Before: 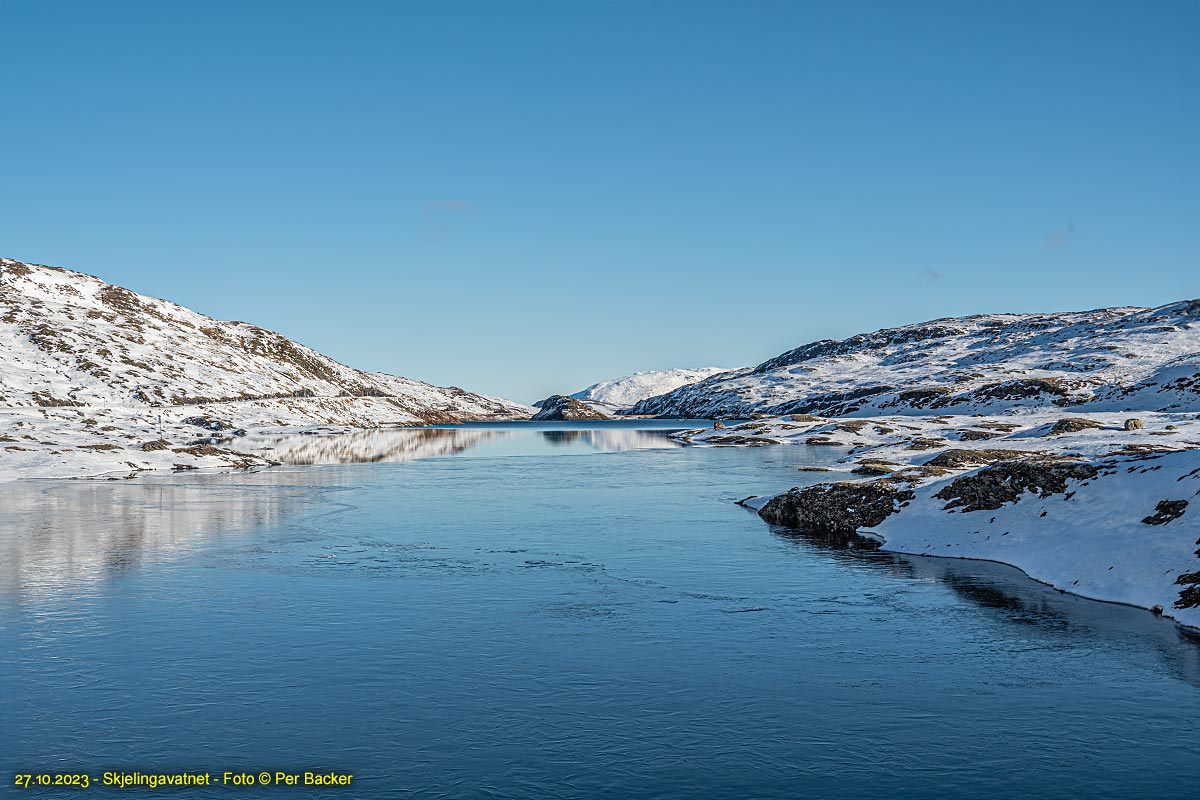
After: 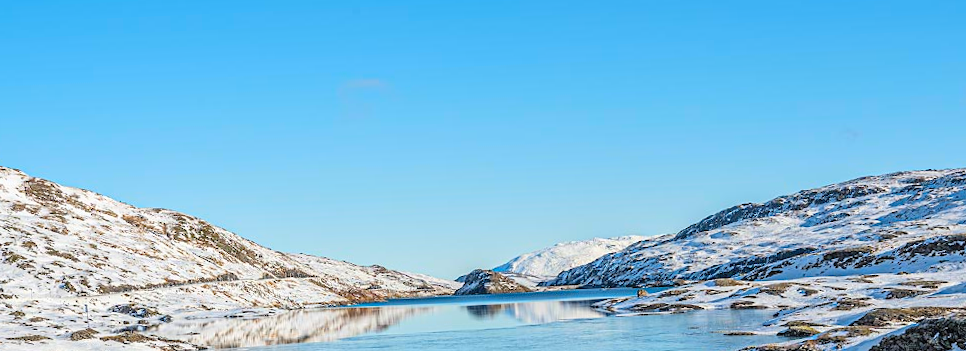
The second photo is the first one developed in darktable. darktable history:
contrast brightness saturation: contrast 0.07, brightness 0.18, saturation 0.4
rotate and perspective: rotation -2.22°, lens shift (horizontal) -0.022, automatic cropping off
crop: left 7.036%, top 18.398%, right 14.379%, bottom 40.043%
